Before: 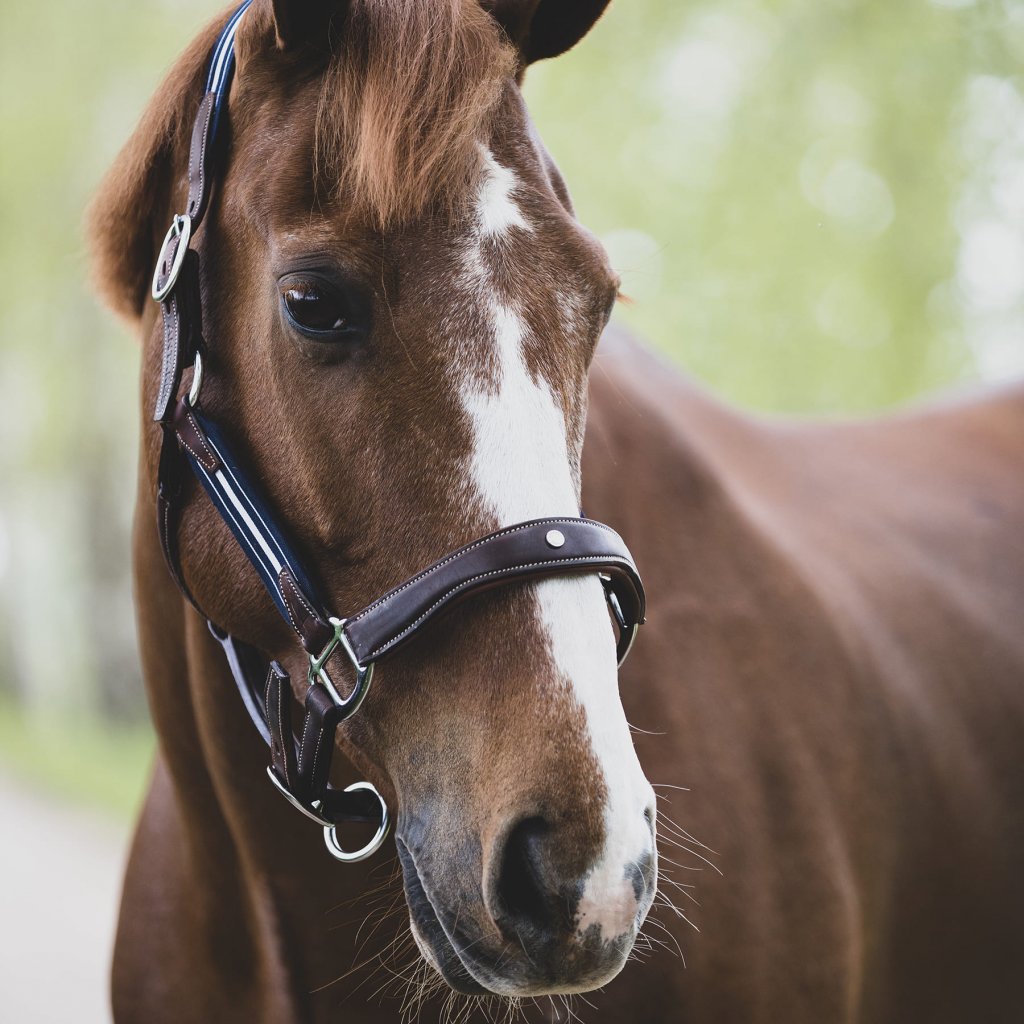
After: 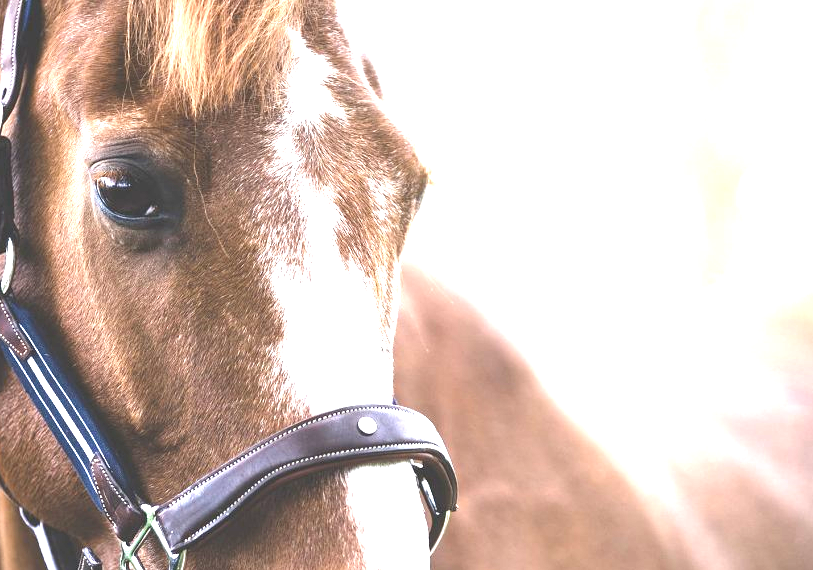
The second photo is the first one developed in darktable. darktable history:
crop: left 18.38%, top 11.092%, right 2.134%, bottom 33.217%
exposure: black level correction 0, exposure 2 EV, compensate highlight preservation false
